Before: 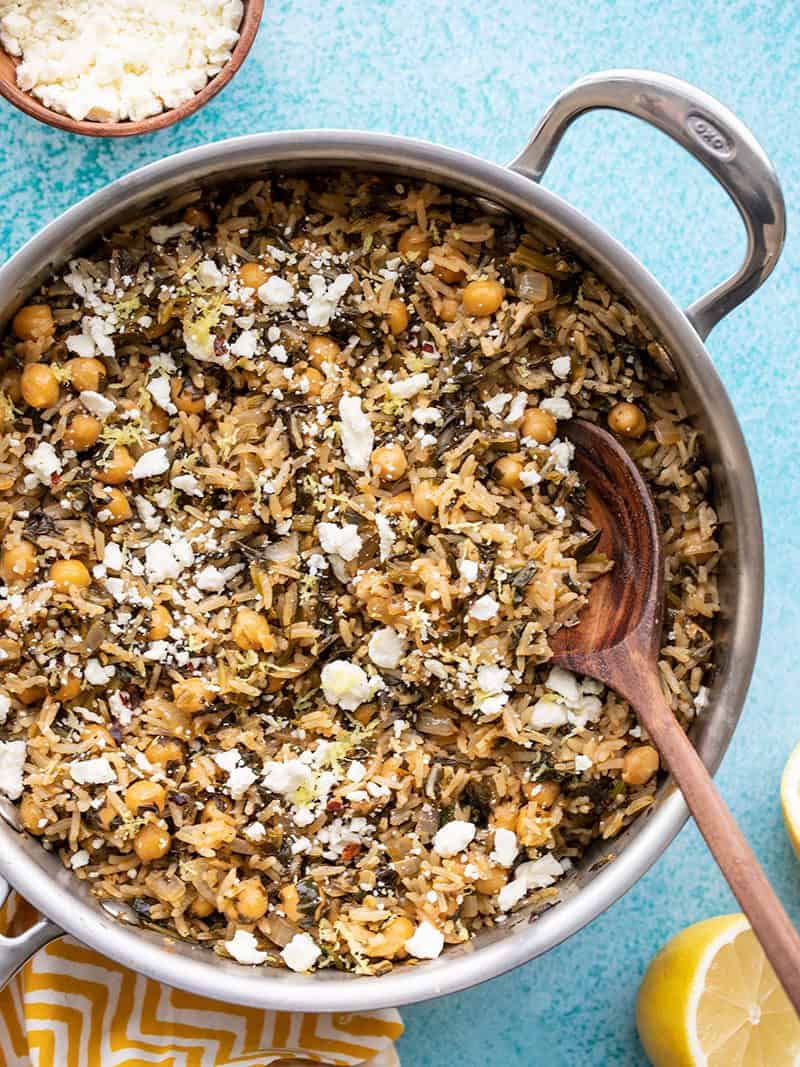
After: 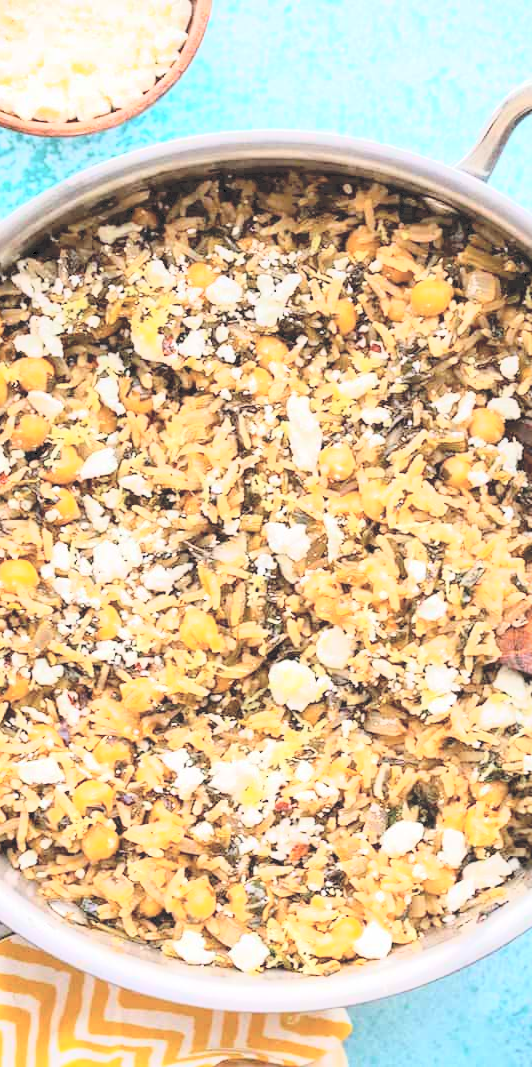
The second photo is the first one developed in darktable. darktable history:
tone curve: curves: ch0 [(0, 0) (0.003, 0.195) (0.011, 0.161) (0.025, 0.21) (0.044, 0.24) (0.069, 0.254) (0.1, 0.283) (0.136, 0.347) (0.177, 0.412) (0.224, 0.455) (0.277, 0.531) (0.335, 0.606) (0.399, 0.679) (0.468, 0.748) (0.543, 0.814) (0.623, 0.876) (0.709, 0.927) (0.801, 0.949) (0.898, 0.962) (1, 1)], color space Lab, independent channels, preserve colors none
contrast brightness saturation: contrast 0.029, brightness 0.067, saturation 0.134
crop and rotate: left 6.651%, right 26.821%
tone equalizer: mask exposure compensation -0.512 EV
